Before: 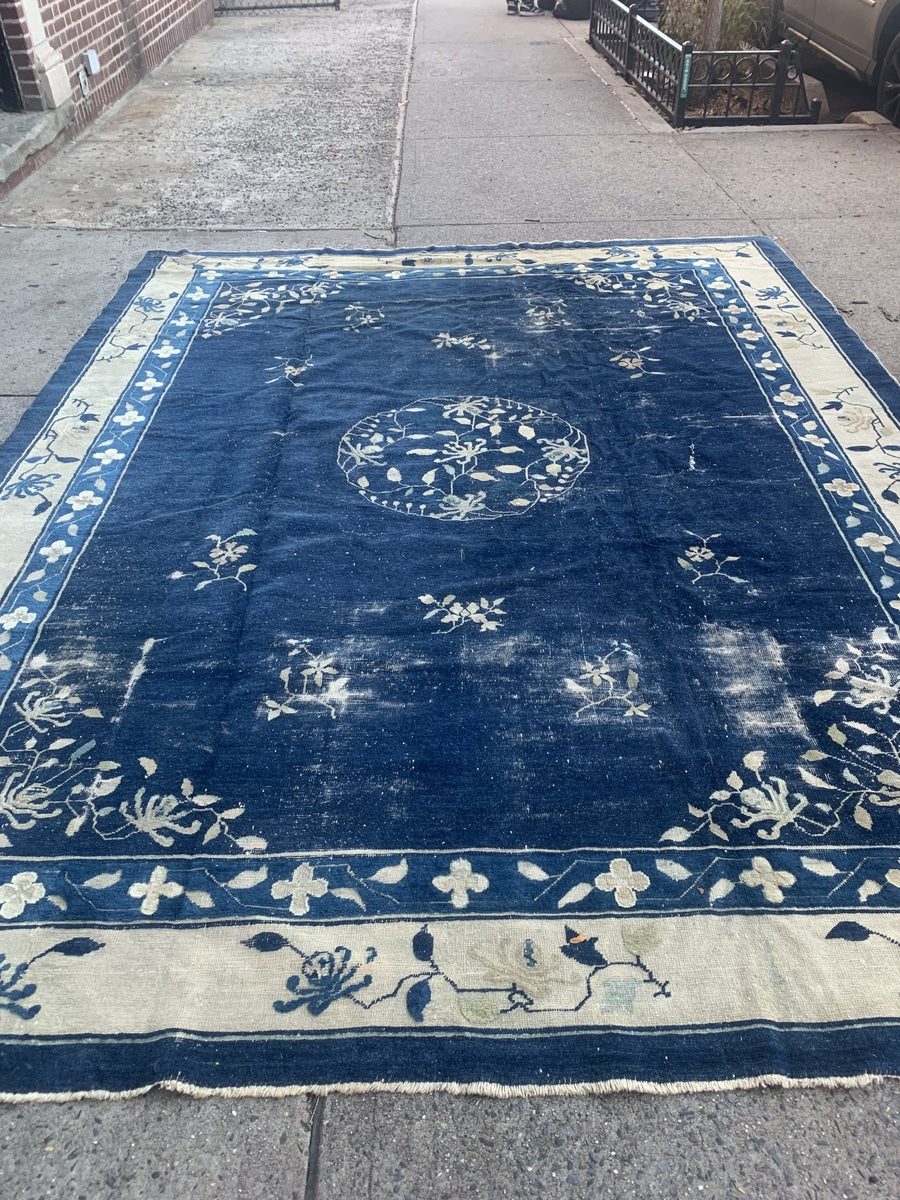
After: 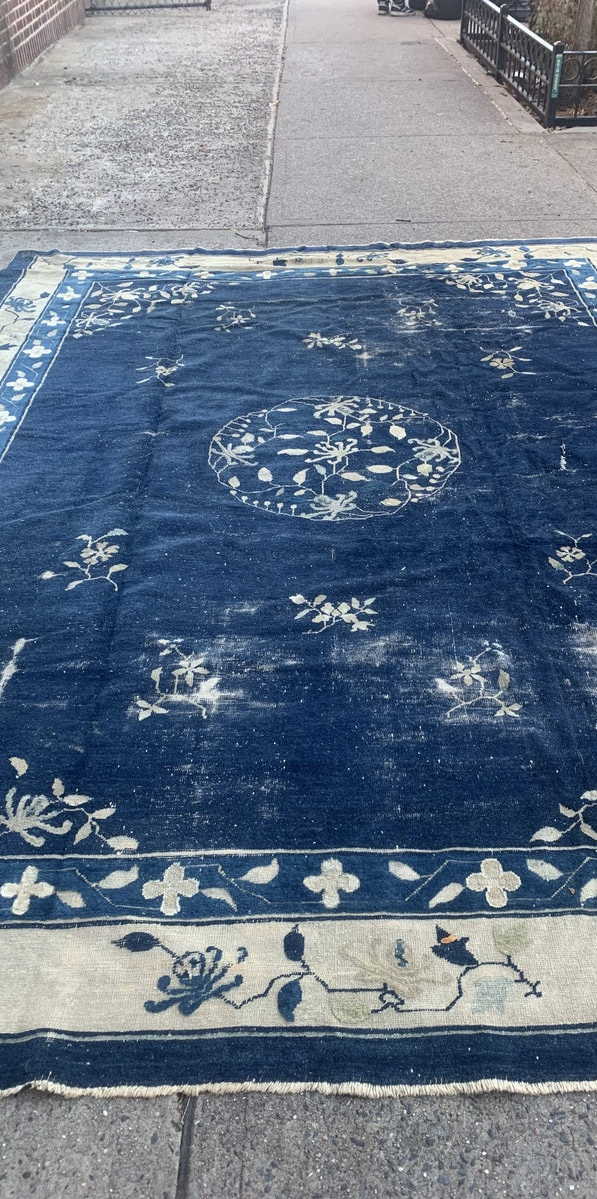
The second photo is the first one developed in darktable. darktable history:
crop and rotate: left 14.337%, right 19.329%
contrast brightness saturation: saturation -0.058
